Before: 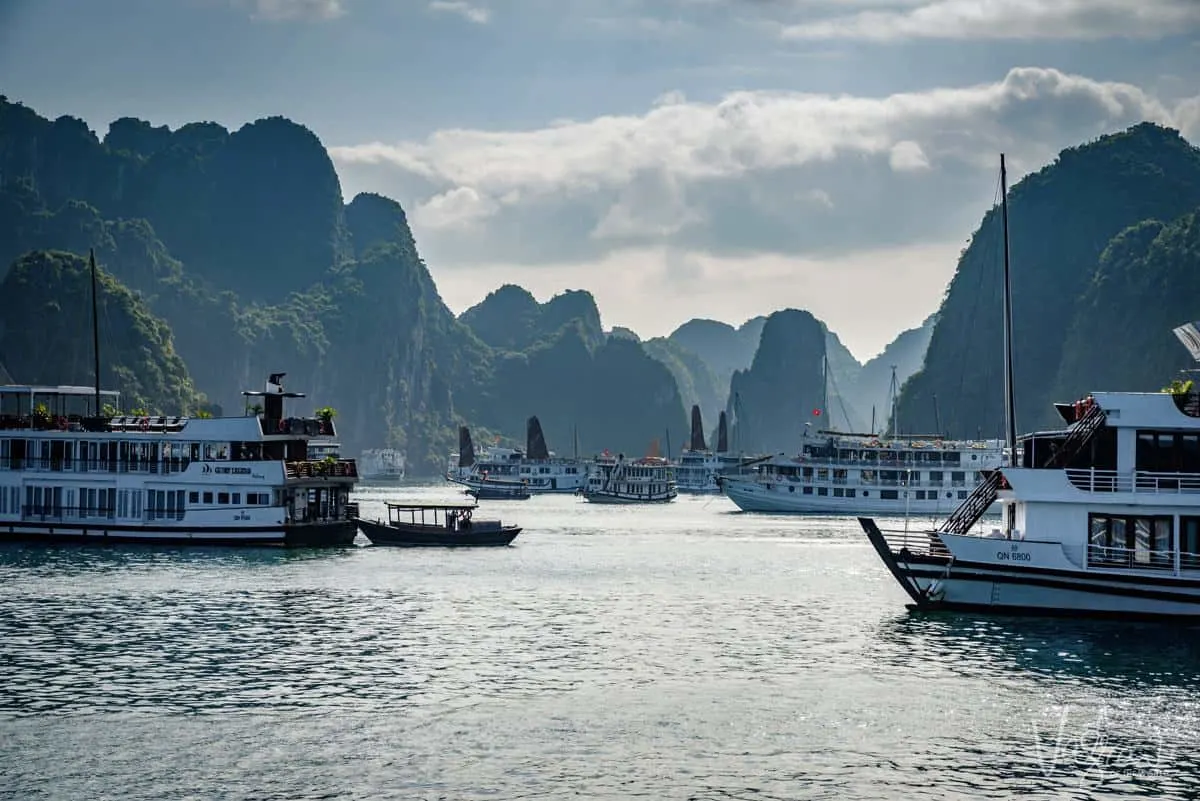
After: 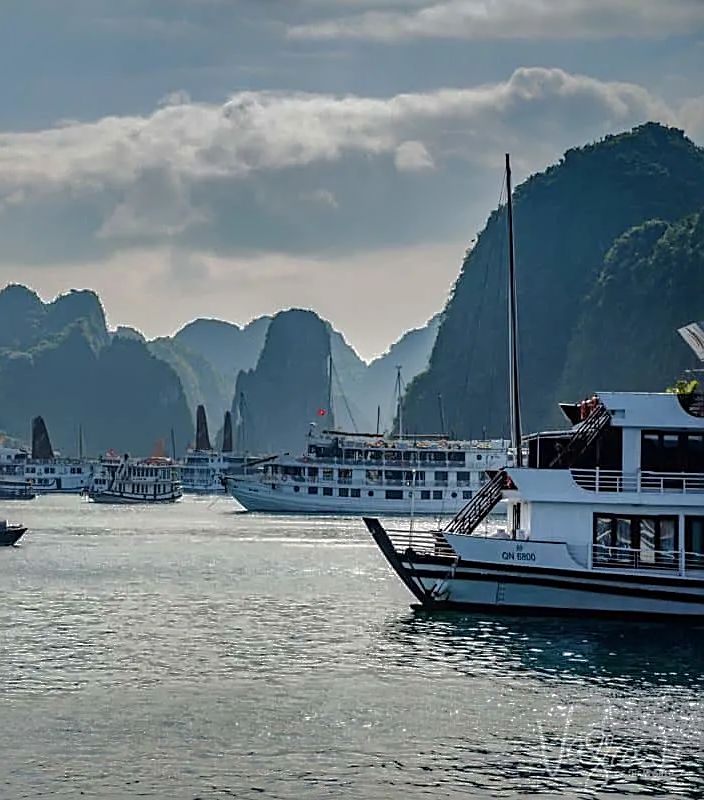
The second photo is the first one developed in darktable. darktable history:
shadows and highlights: shadows -19.4, highlights -73.62
sharpen: on, module defaults
crop: left 41.273%
